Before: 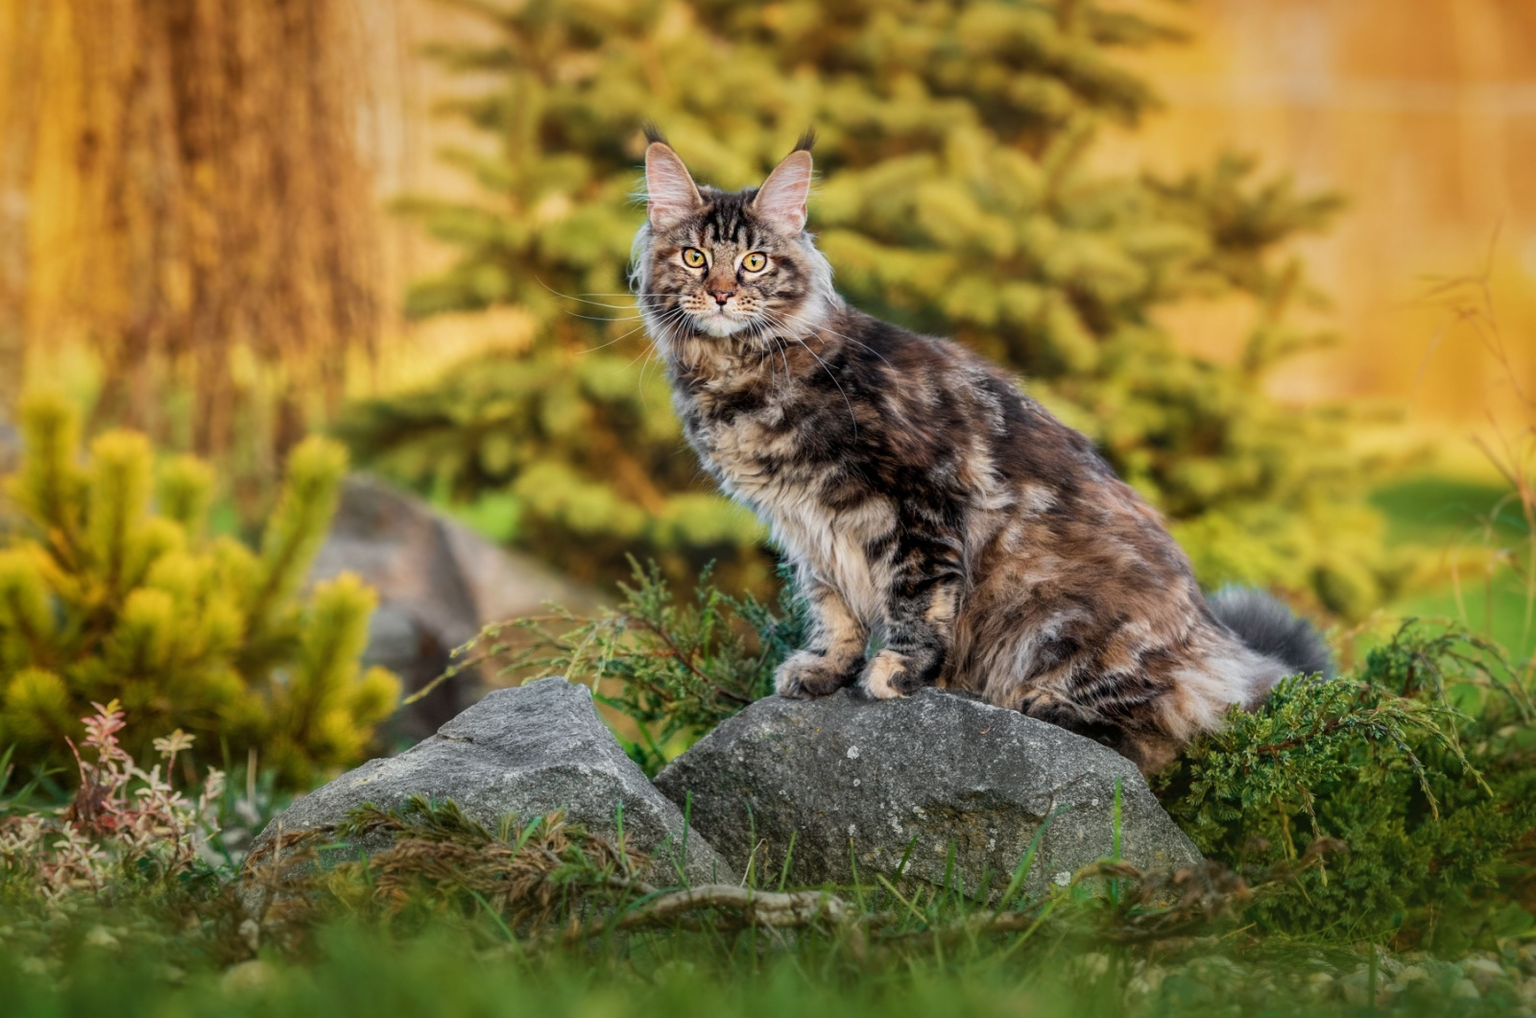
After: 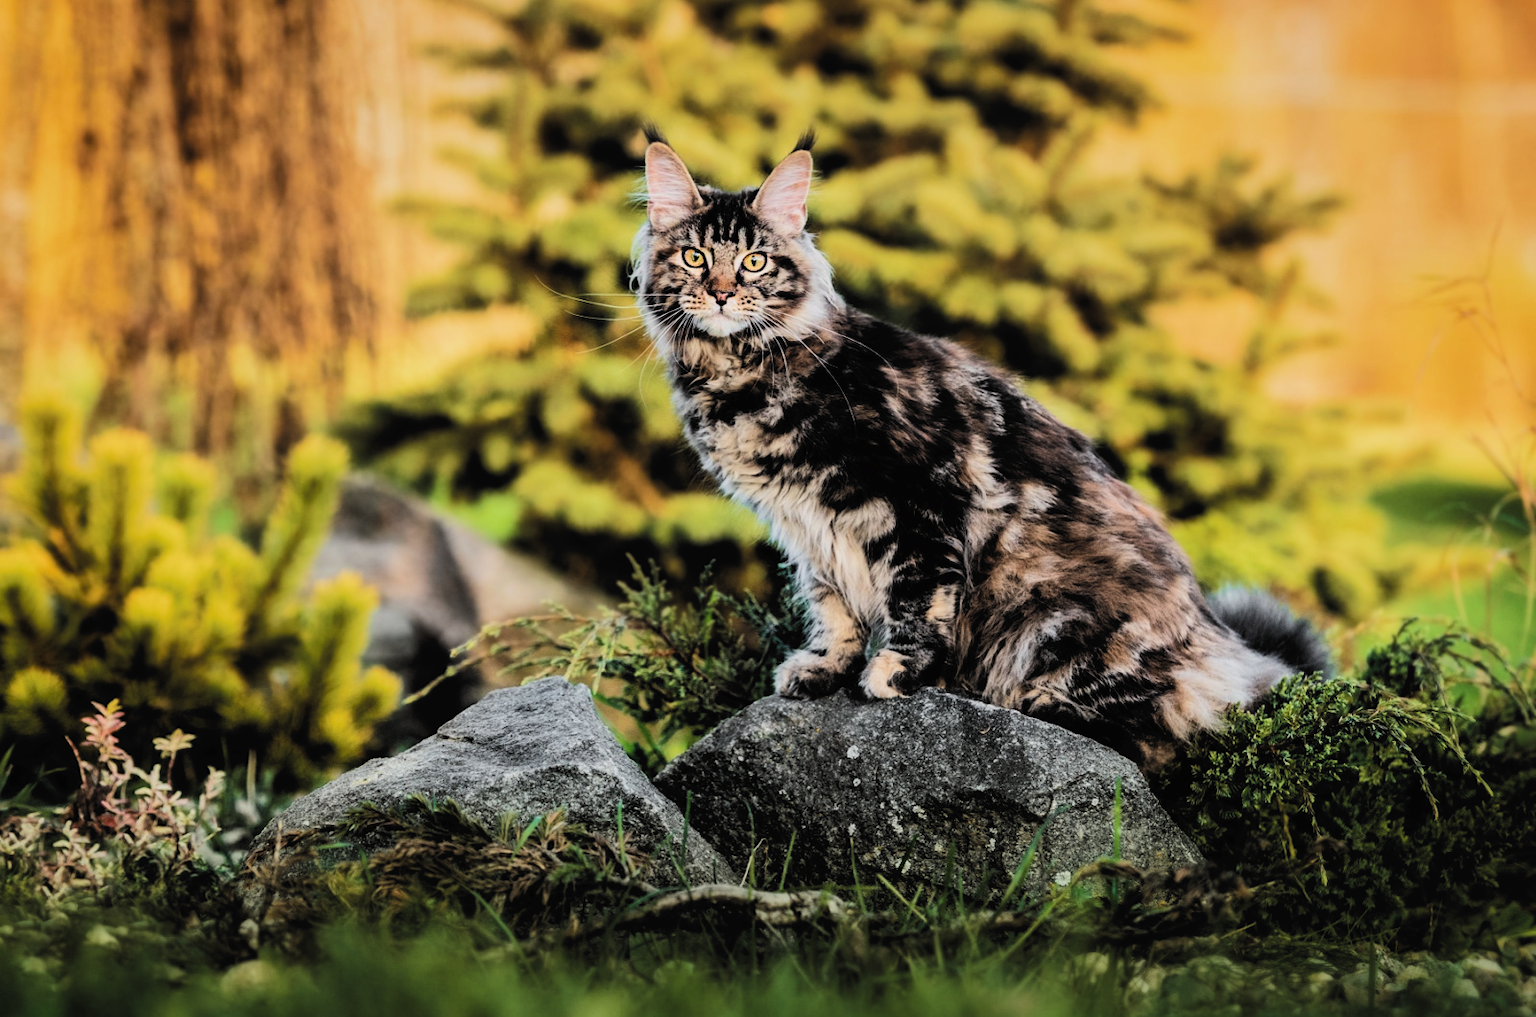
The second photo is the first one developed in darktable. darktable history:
tone curve: curves: ch0 [(0, 0) (0.003, 0.019) (0.011, 0.019) (0.025, 0.022) (0.044, 0.026) (0.069, 0.032) (0.1, 0.052) (0.136, 0.081) (0.177, 0.123) (0.224, 0.17) (0.277, 0.219) (0.335, 0.276) (0.399, 0.344) (0.468, 0.421) (0.543, 0.508) (0.623, 0.604) (0.709, 0.705) (0.801, 0.797) (0.898, 0.894) (1, 1)], color space Lab, linked channels, preserve colors none
filmic rgb: black relative exposure -5.12 EV, white relative exposure 3.98 EV, hardness 2.88, contrast 1.299, highlights saturation mix -30.6%, color science v6 (2022)
tone equalizer: -8 EV -0.39 EV, -7 EV -0.42 EV, -6 EV -0.338 EV, -5 EV -0.234 EV, -3 EV 0.239 EV, -2 EV 0.321 EV, -1 EV 0.372 EV, +0 EV 0.435 EV, edges refinement/feathering 500, mask exposure compensation -1.57 EV, preserve details no
